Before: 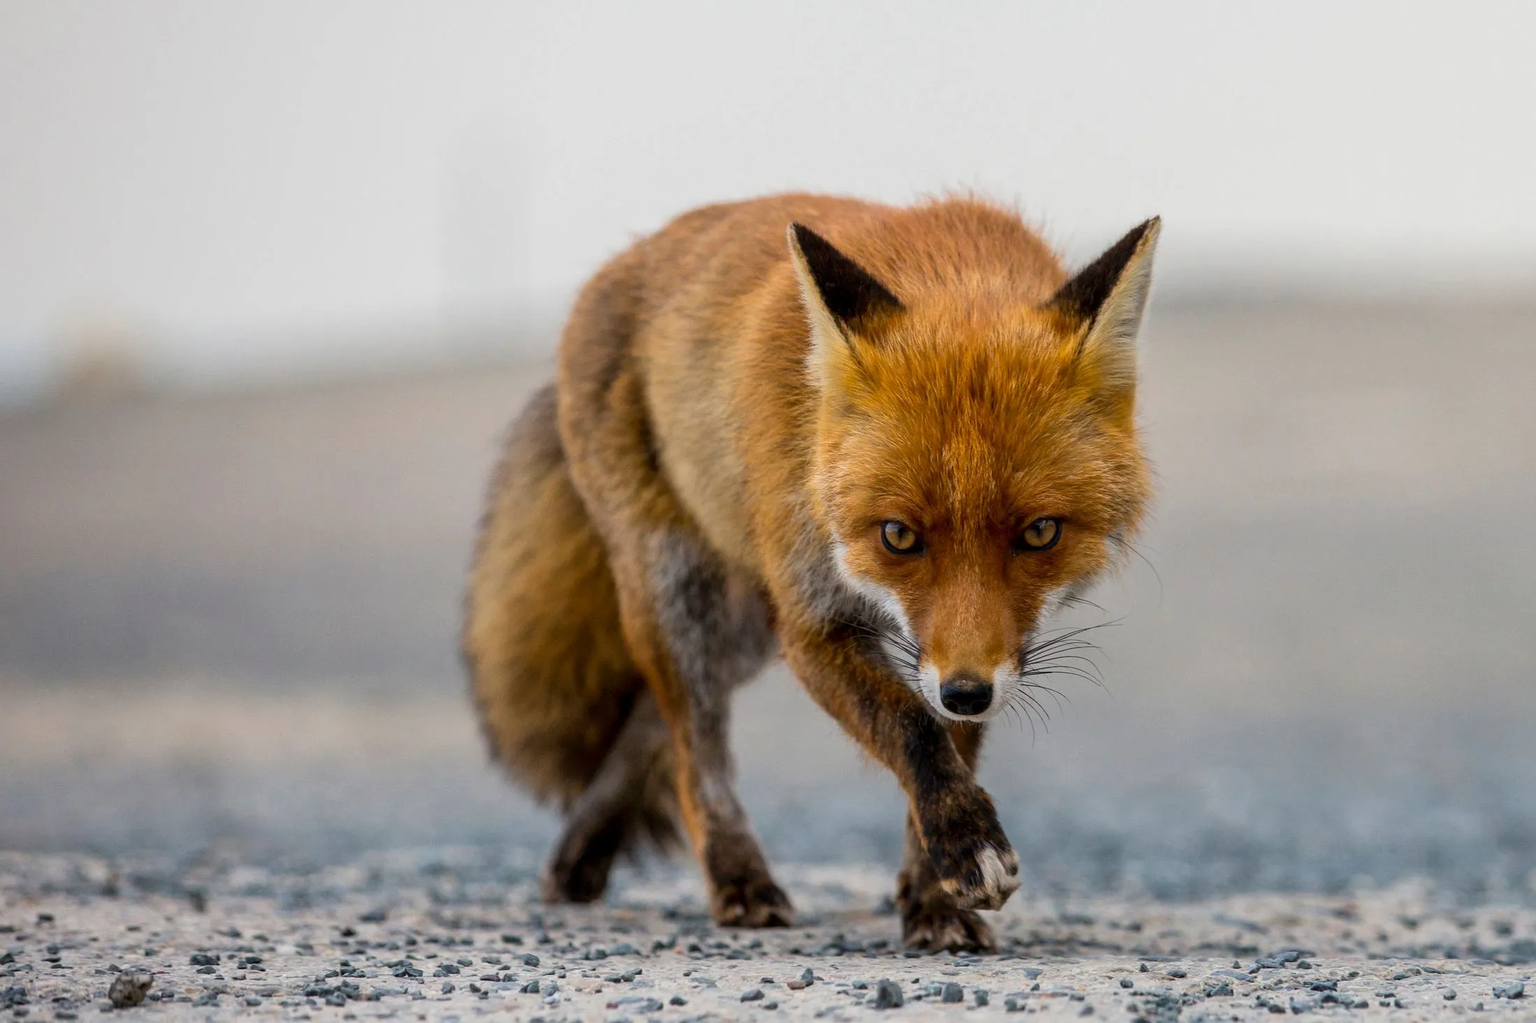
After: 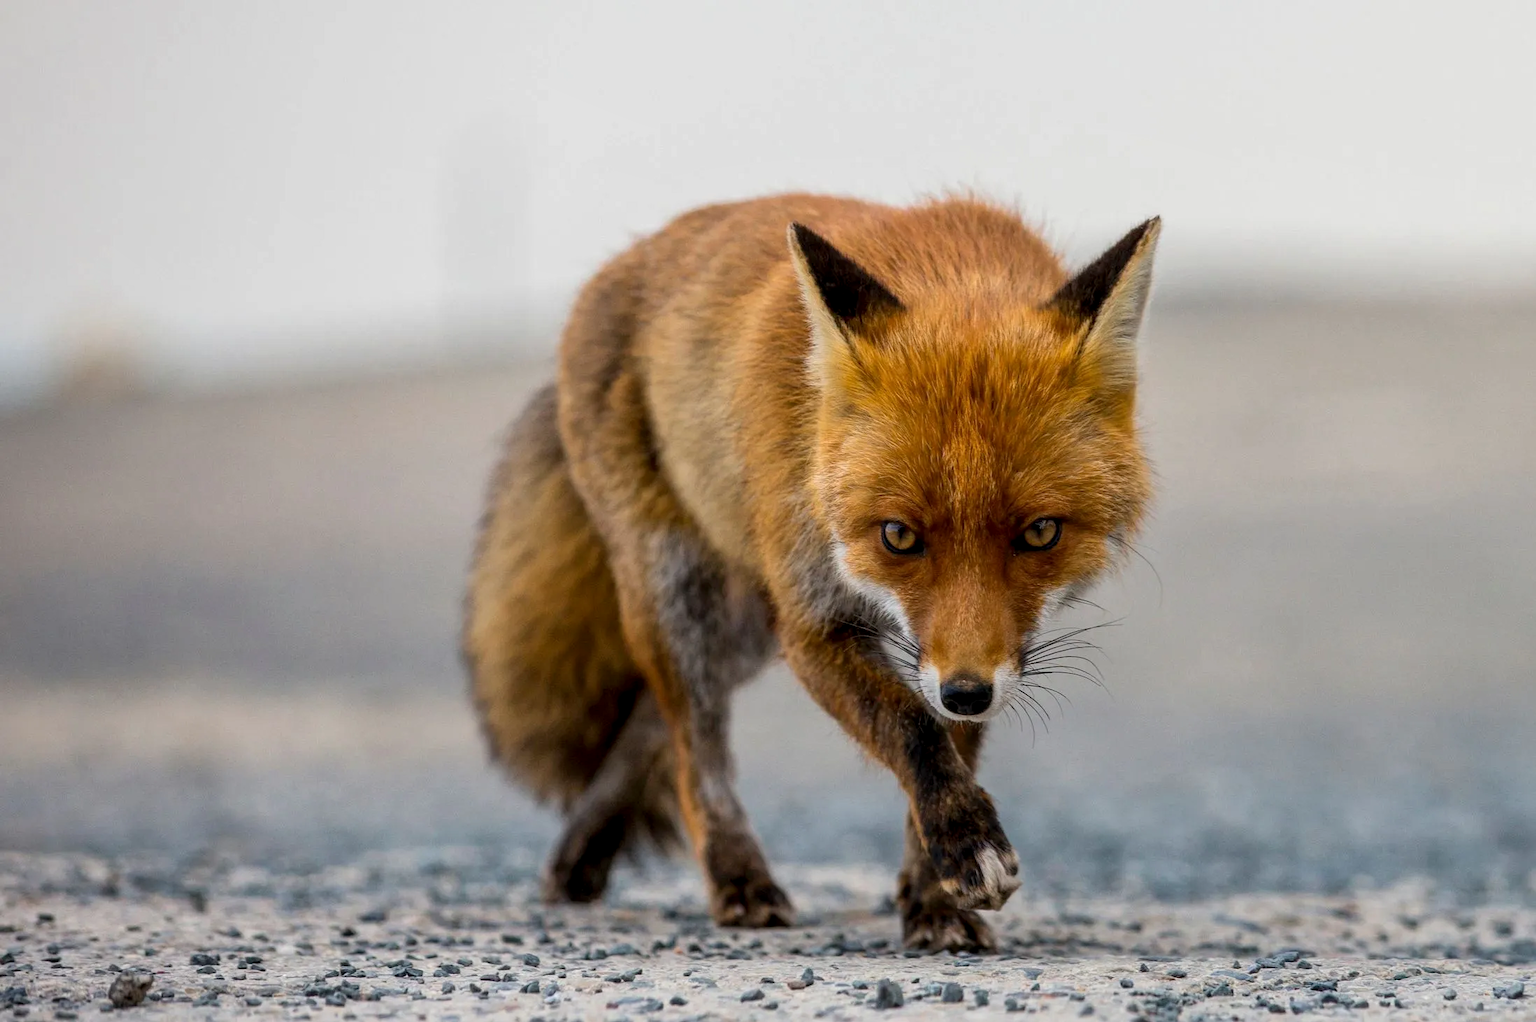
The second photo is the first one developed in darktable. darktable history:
local contrast: highlights 105%, shadows 101%, detail 119%, midtone range 0.2
